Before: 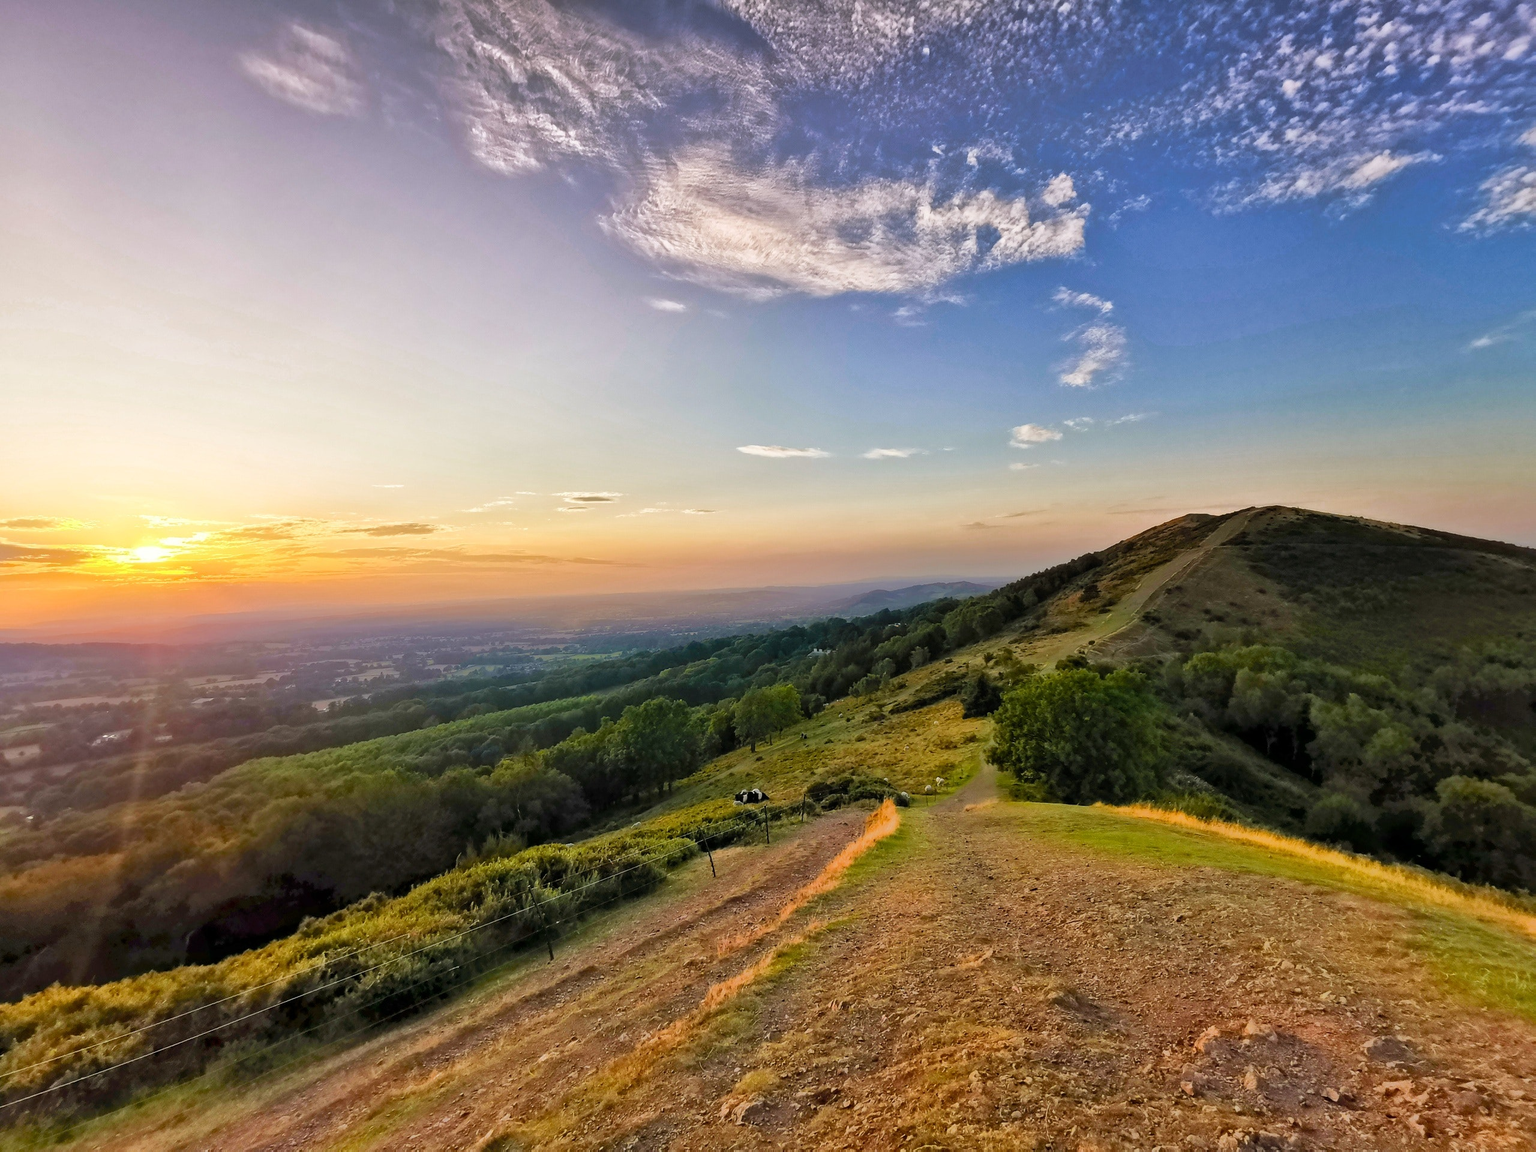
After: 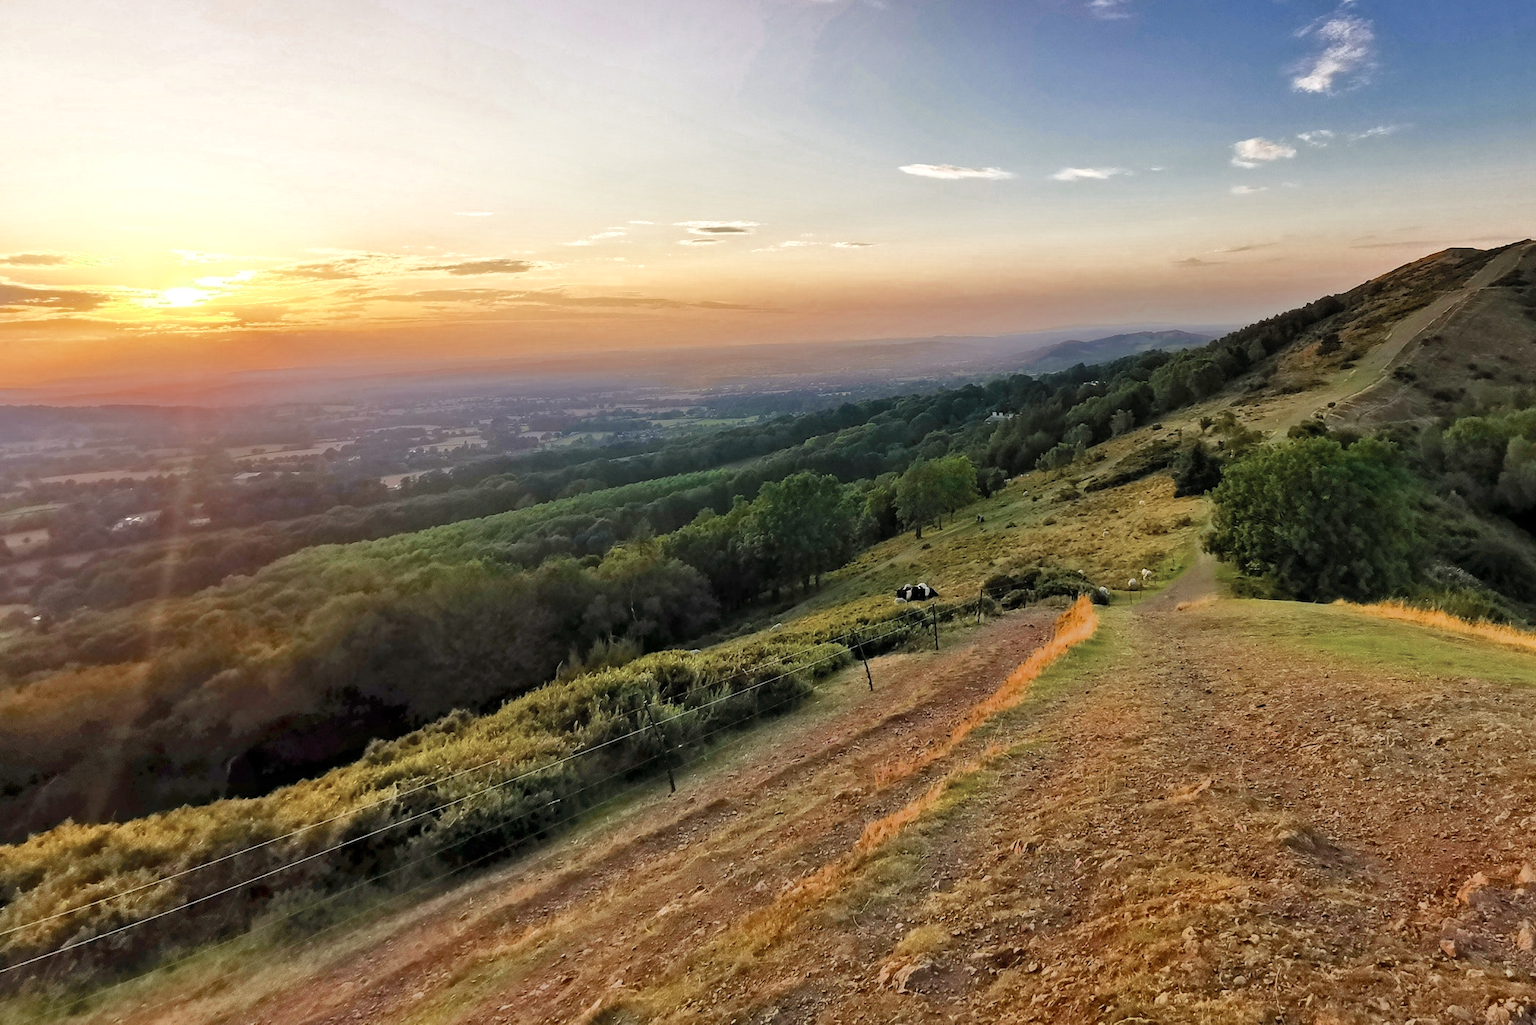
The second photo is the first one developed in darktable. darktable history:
crop: top 26.983%, right 17.969%
color zones: curves: ch0 [(0, 0.5) (0.125, 0.4) (0.25, 0.5) (0.375, 0.4) (0.5, 0.4) (0.625, 0.35) (0.75, 0.35) (0.875, 0.5)]; ch1 [(0, 0.35) (0.125, 0.45) (0.25, 0.35) (0.375, 0.35) (0.5, 0.35) (0.625, 0.35) (0.75, 0.45) (0.875, 0.35)]; ch2 [(0, 0.6) (0.125, 0.5) (0.25, 0.5) (0.375, 0.6) (0.5, 0.6) (0.625, 0.5) (0.75, 0.5) (0.875, 0.5)]
exposure: exposure 0.211 EV, compensate highlight preservation false
